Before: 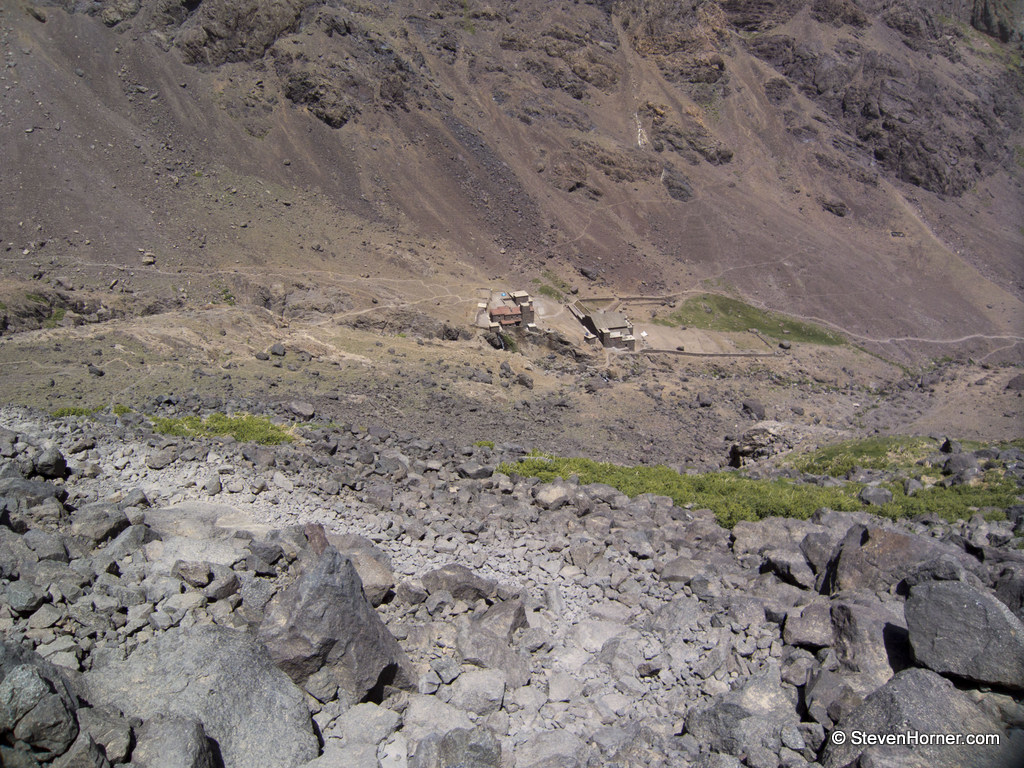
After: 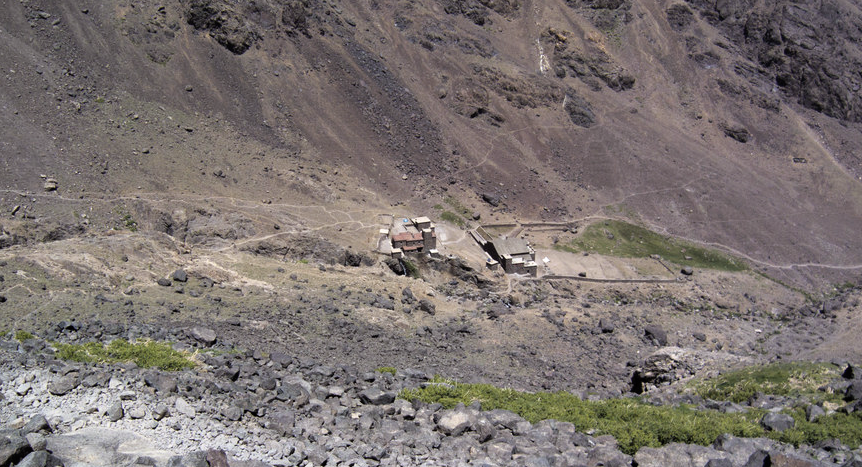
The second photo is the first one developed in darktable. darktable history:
color calibration: x 0.355, y 0.368, temperature 4740.99 K
filmic rgb: black relative exposure -7.99 EV, white relative exposure 2.34 EV, hardness 6.67
crop and rotate: left 9.623%, top 9.642%, right 6.194%, bottom 29.429%
